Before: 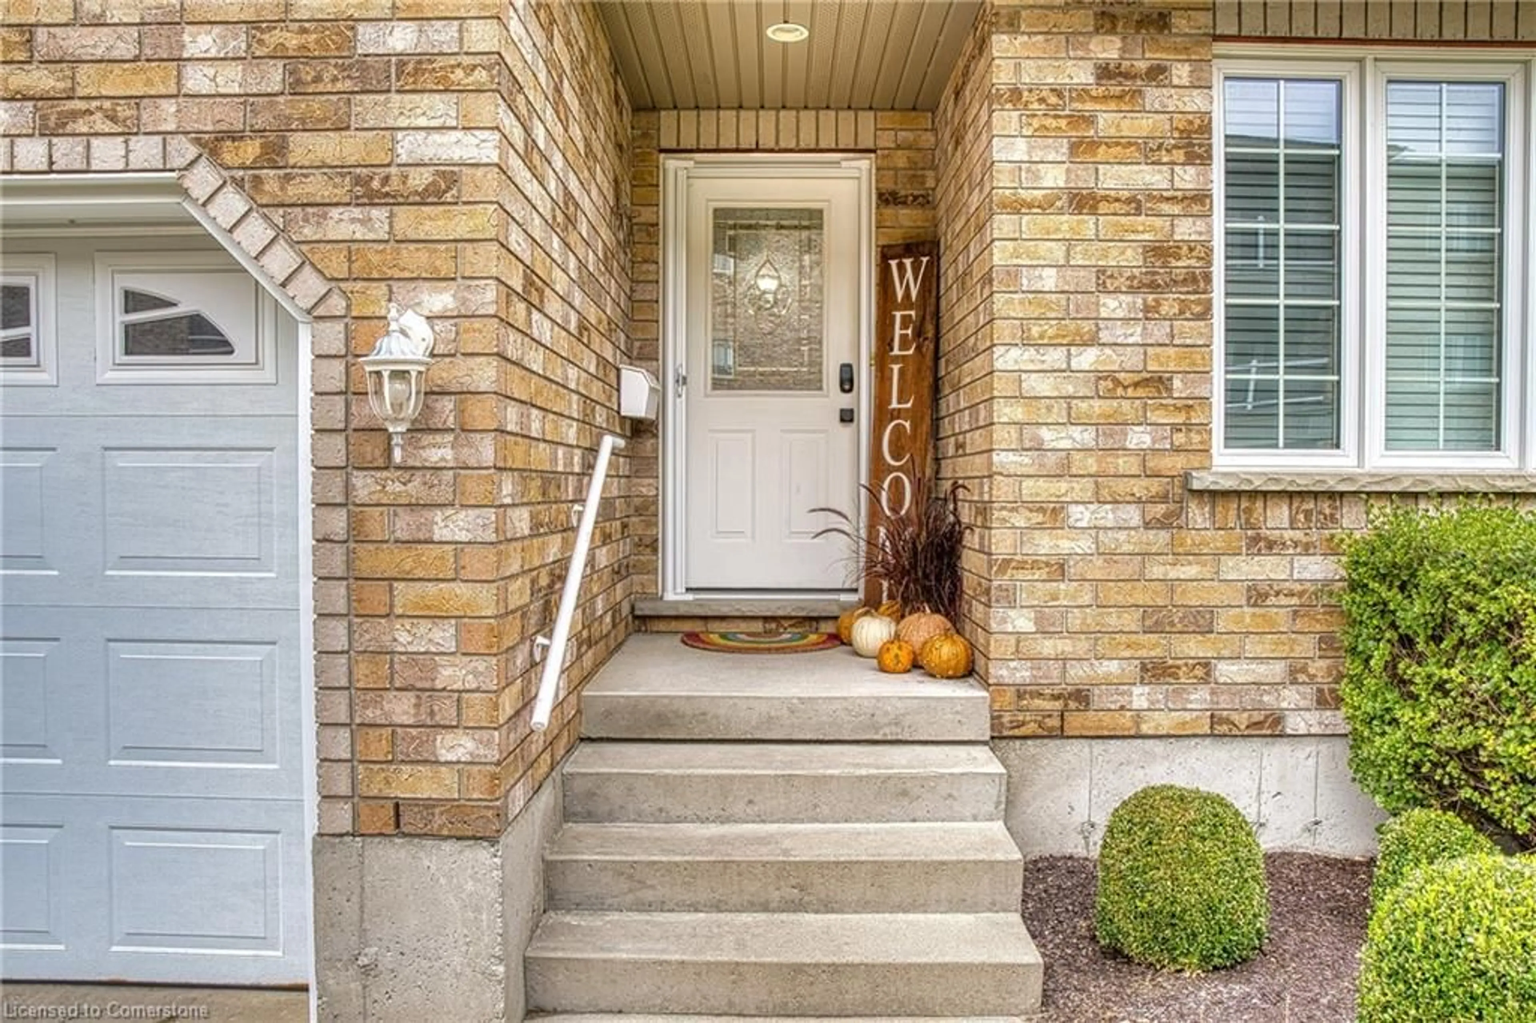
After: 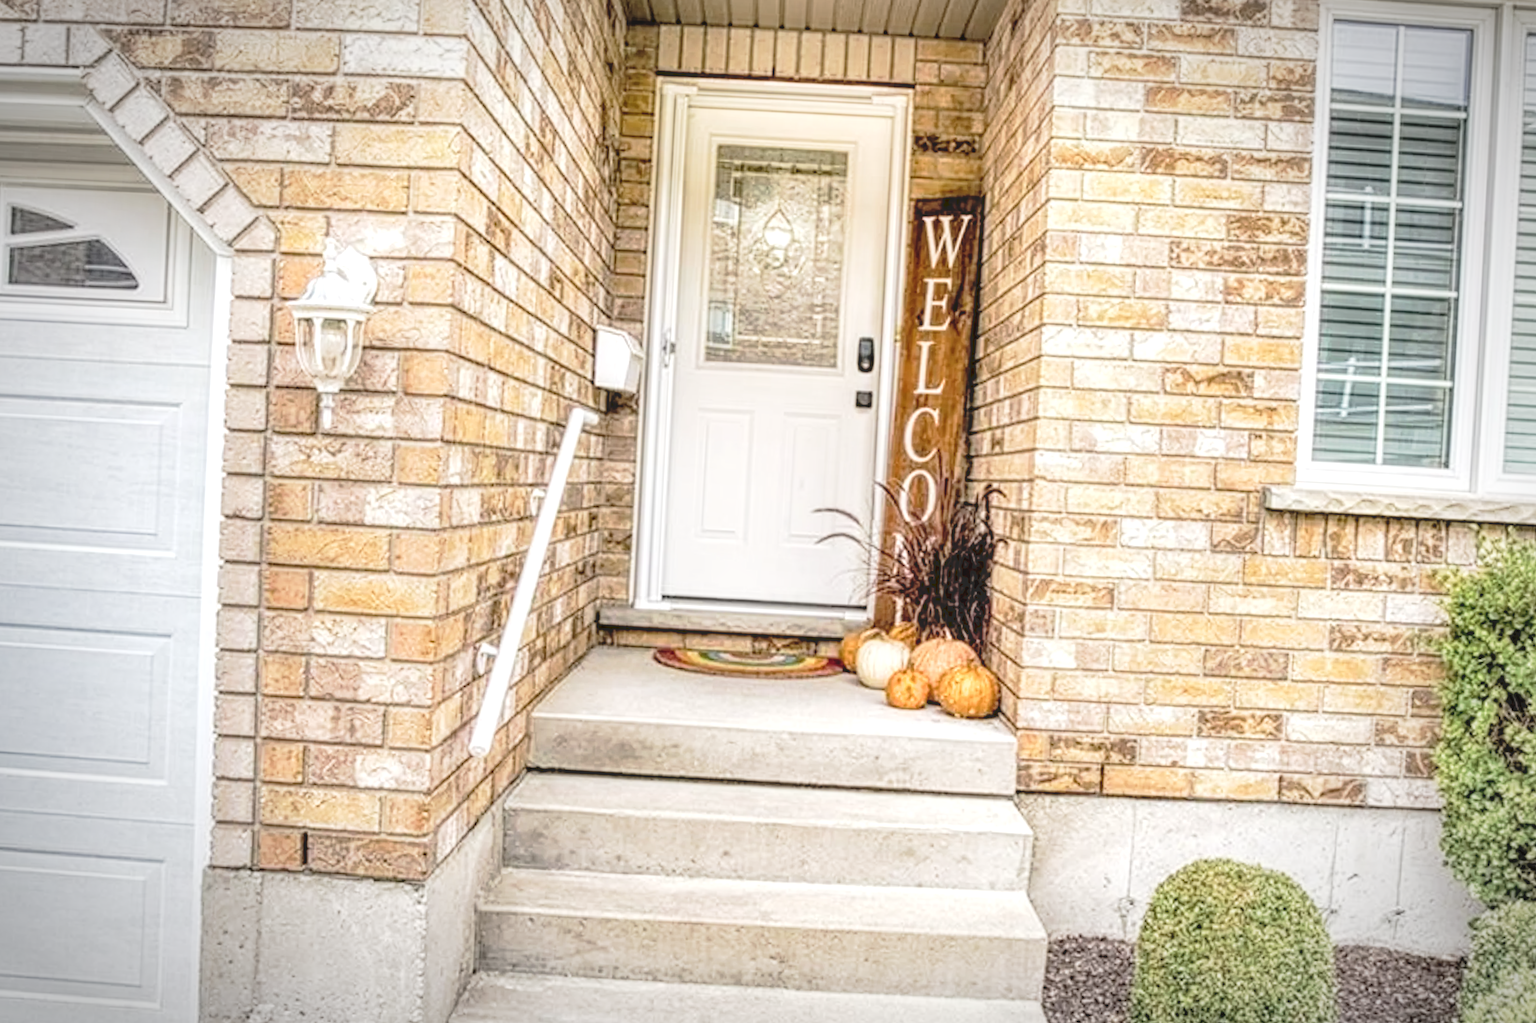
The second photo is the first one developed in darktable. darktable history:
tone curve: curves: ch0 [(0, 0) (0.003, 0.132) (0.011, 0.13) (0.025, 0.134) (0.044, 0.138) (0.069, 0.154) (0.1, 0.17) (0.136, 0.198) (0.177, 0.25) (0.224, 0.308) (0.277, 0.371) (0.335, 0.432) (0.399, 0.491) (0.468, 0.55) (0.543, 0.612) (0.623, 0.679) (0.709, 0.766) (0.801, 0.842) (0.898, 0.912) (1, 1)], preserve colors none
crop and rotate: angle -2.9°, left 5.162%, top 5.215%, right 4.657%, bottom 4.566%
shadows and highlights: shadows -12.59, white point adjustment 4.08, highlights 27.41
local contrast: highlights 97%, shadows 85%, detail 160%, midtone range 0.2
vignetting: automatic ratio true
filmic rgb: black relative exposure -5.09 EV, white relative exposure 3.96 EV, hardness 2.87, contrast 1.183, highlights saturation mix -29.15%
exposure: exposure 0.606 EV, compensate exposure bias true, compensate highlight preservation false
